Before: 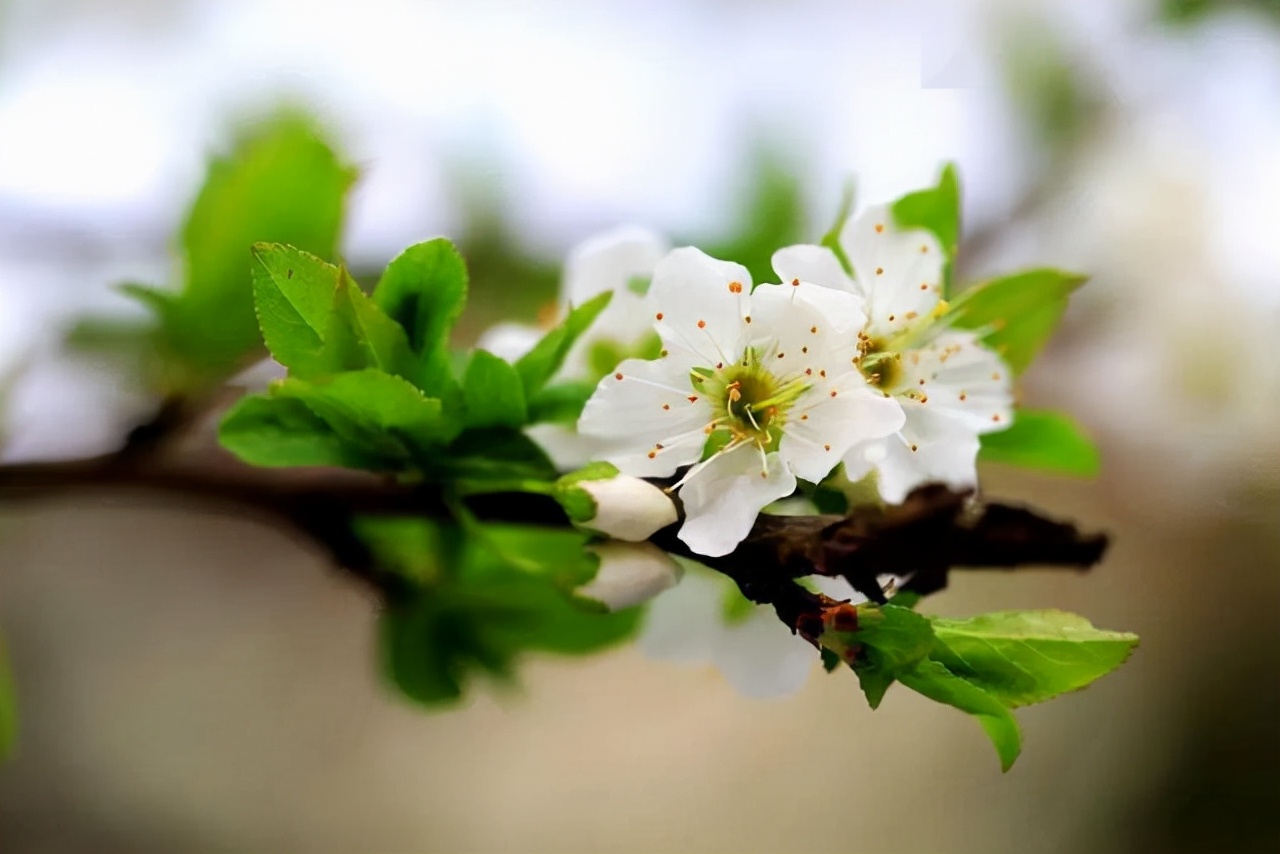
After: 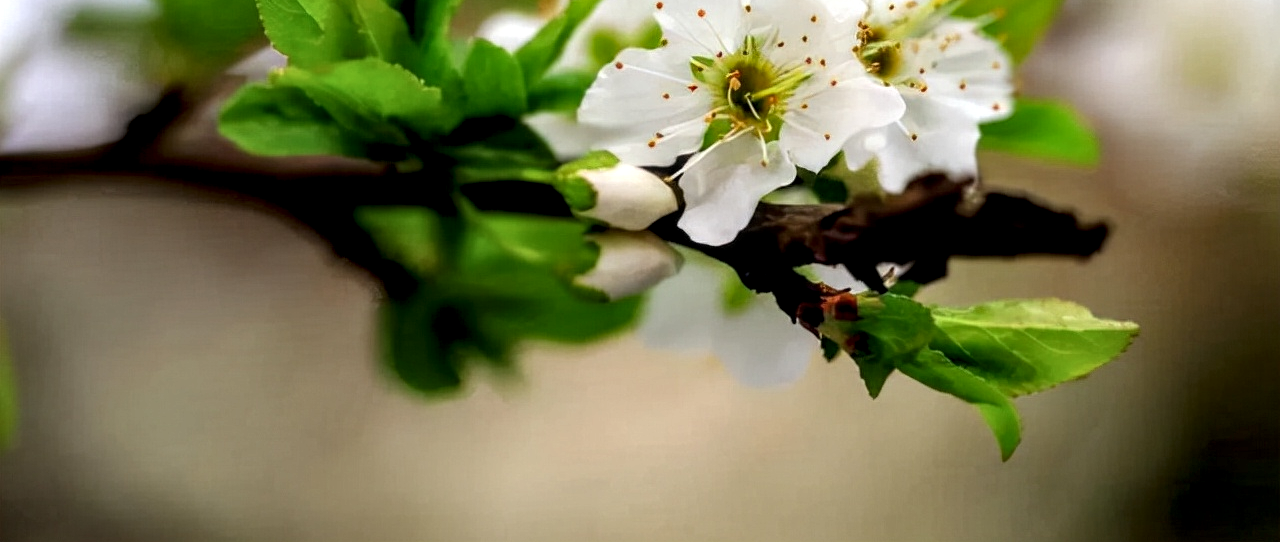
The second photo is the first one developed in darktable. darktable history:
crop and rotate: top 36.435%
local contrast: detail 150%
